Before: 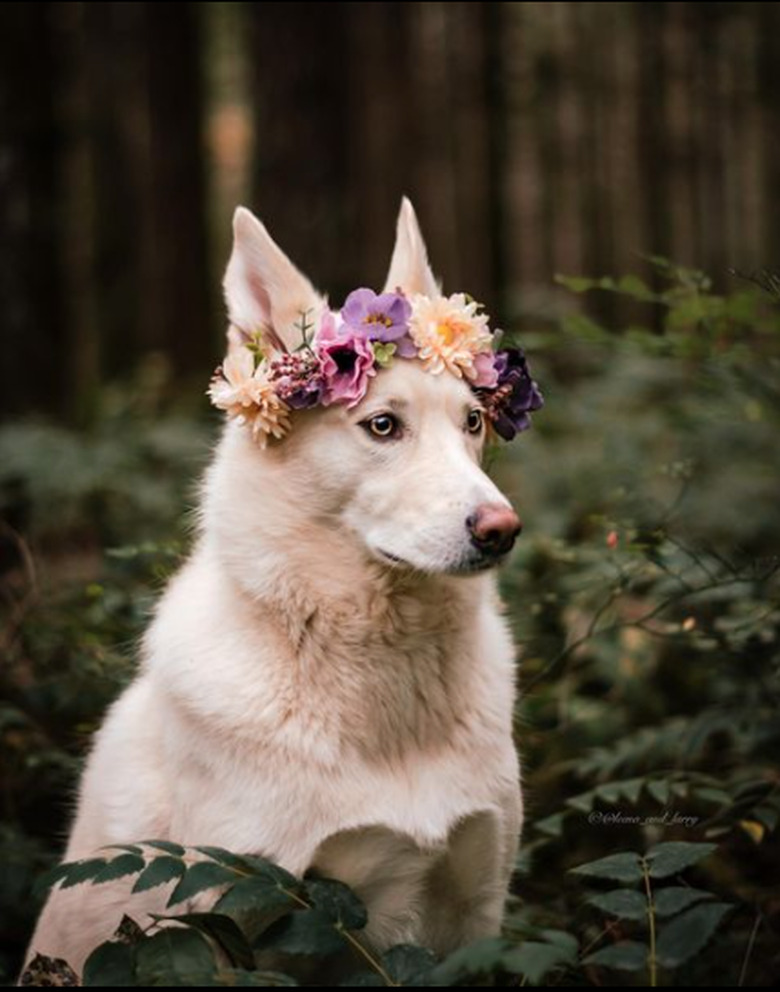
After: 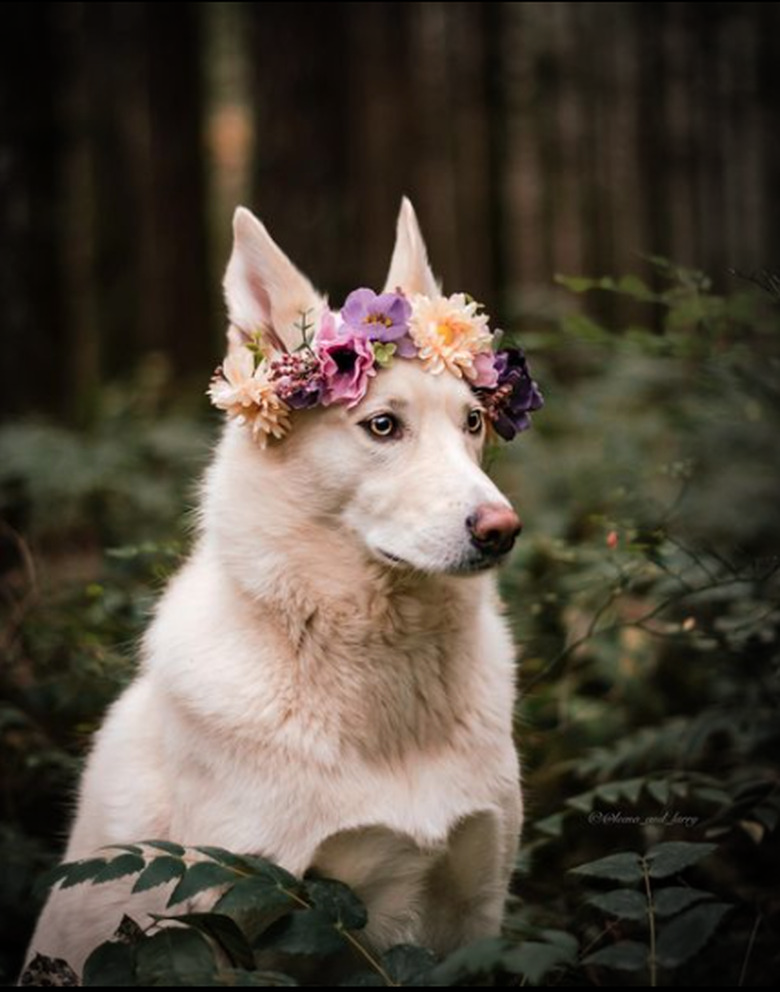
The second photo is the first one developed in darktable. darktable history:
vignetting: center (-0.148, 0.013), automatic ratio true
